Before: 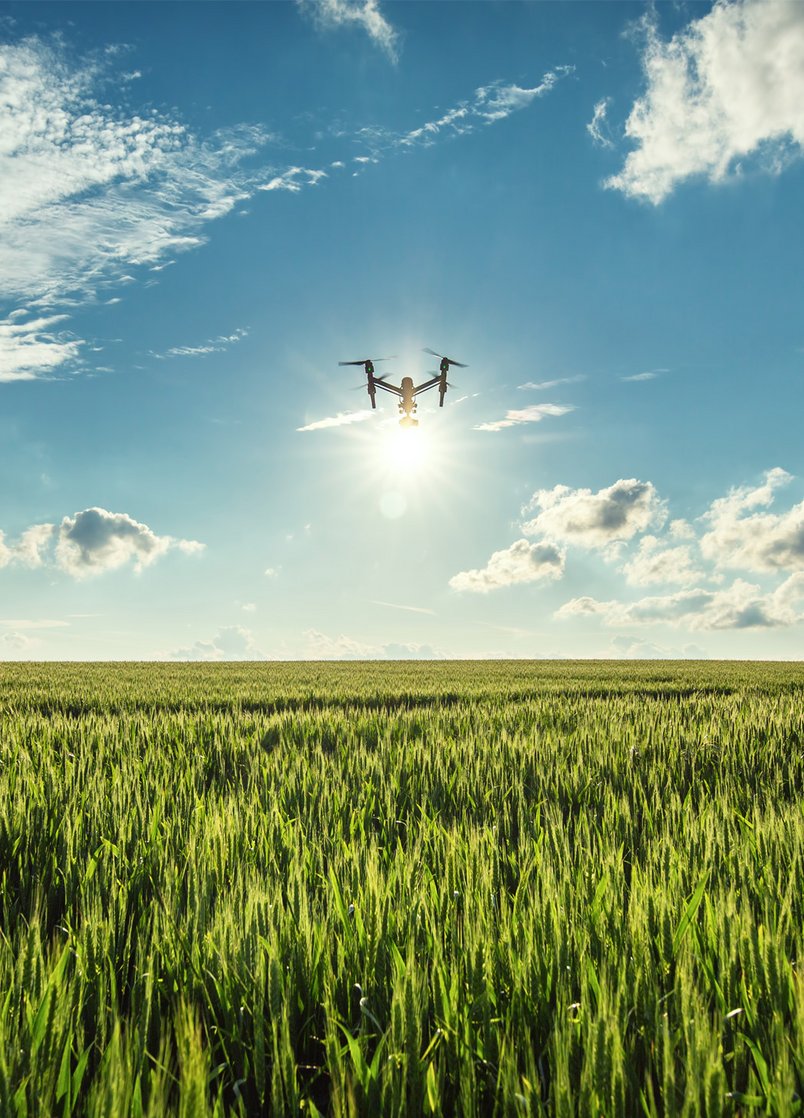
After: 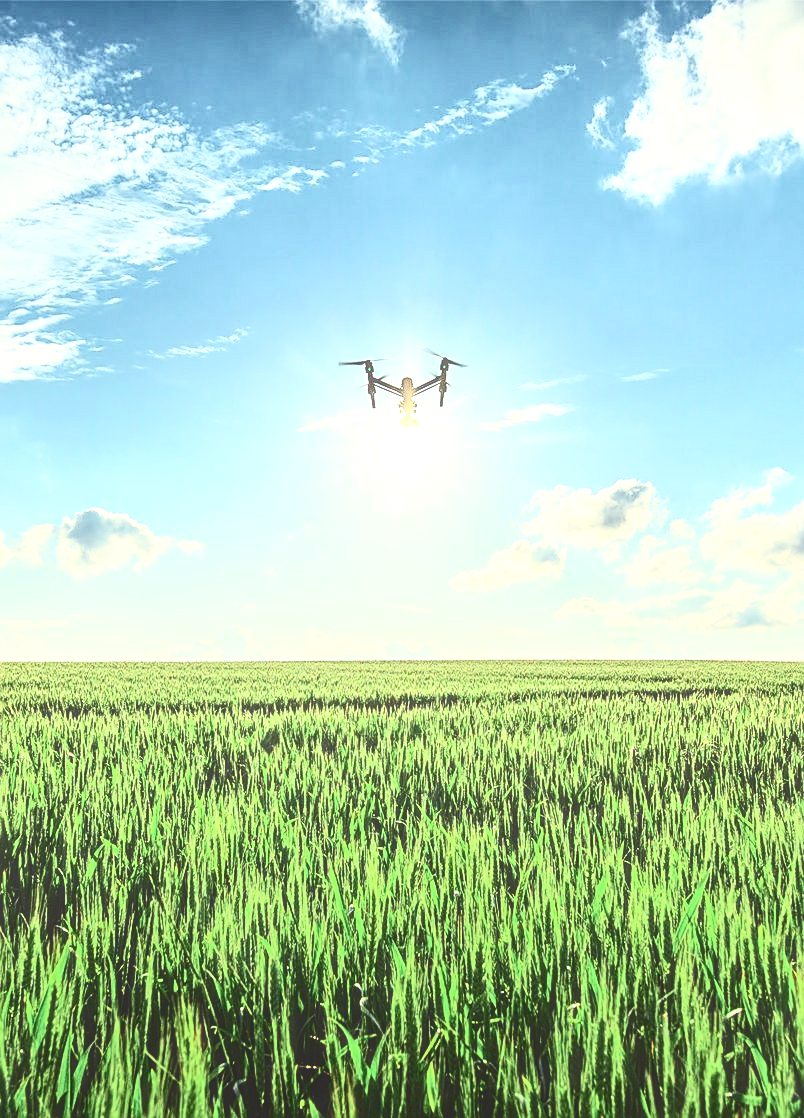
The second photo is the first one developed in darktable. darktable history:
white balance: emerald 1
color zones: curves: ch2 [(0, 0.5) (0.143, 0.517) (0.286, 0.571) (0.429, 0.522) (0.571, 0.5) (0.714, 0.5) (0.857, 0.5) (1, 0.5)]
sharpen: on, module defaults
local contrast: highlights 73%, shadows 15%, midtone range 0.197
exposure: black level correction 0, exposure 0.7 EV, compensate exposure bias true, compensate highlight preservation false
contrast brightness saturation: contrast 0.5, saturation -0.1
